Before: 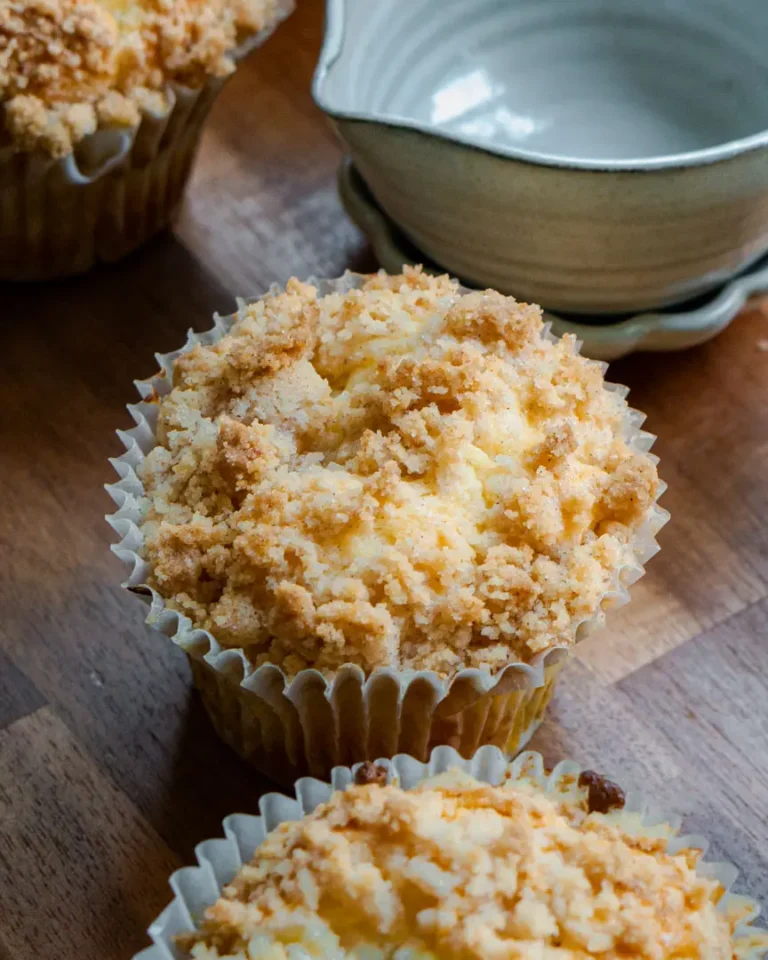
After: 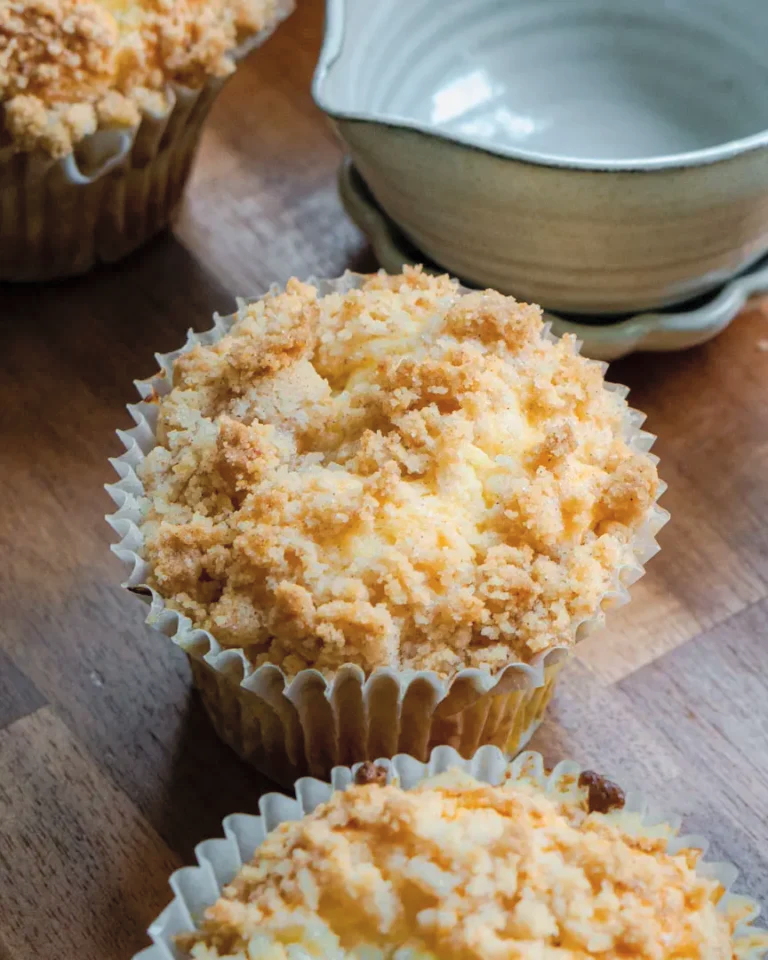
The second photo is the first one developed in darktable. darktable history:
contrast brightness saturation: brightness 0.133
